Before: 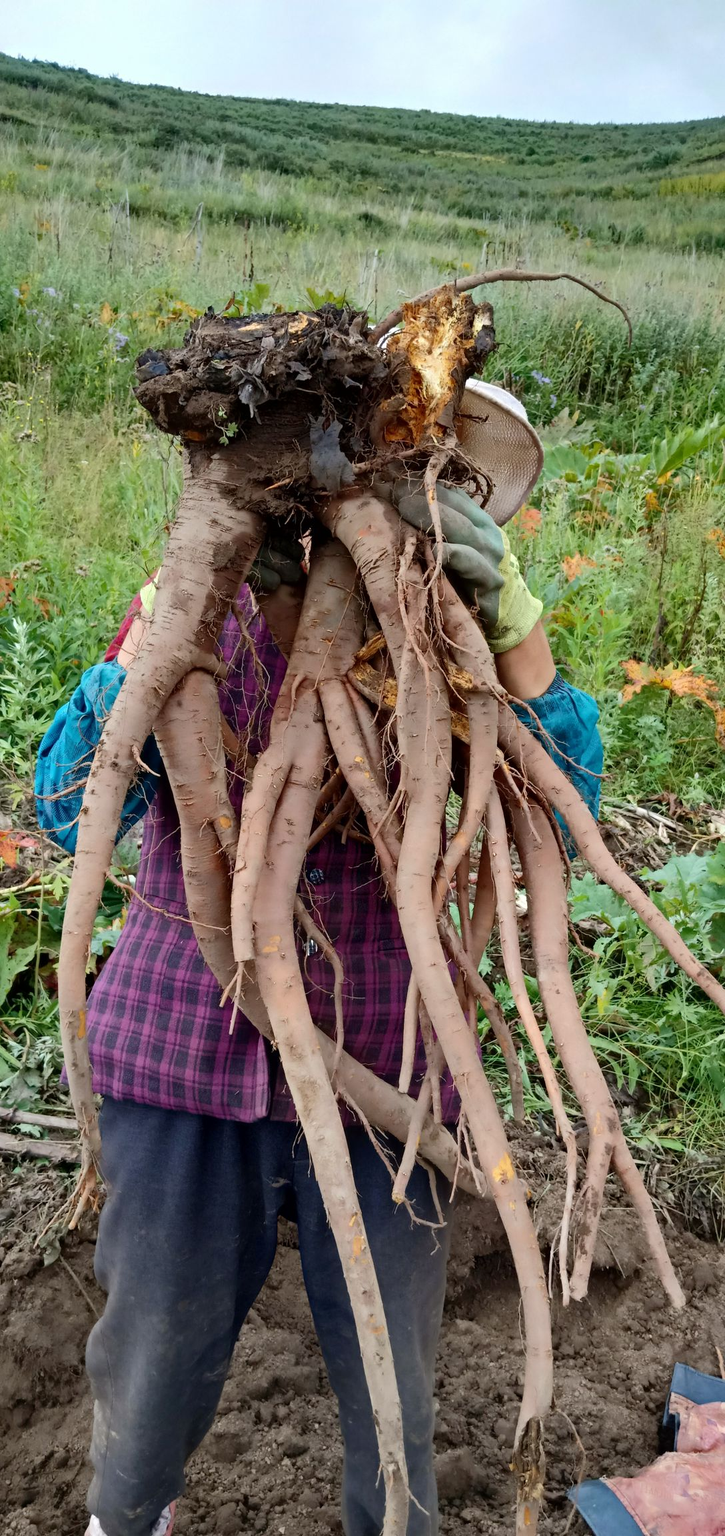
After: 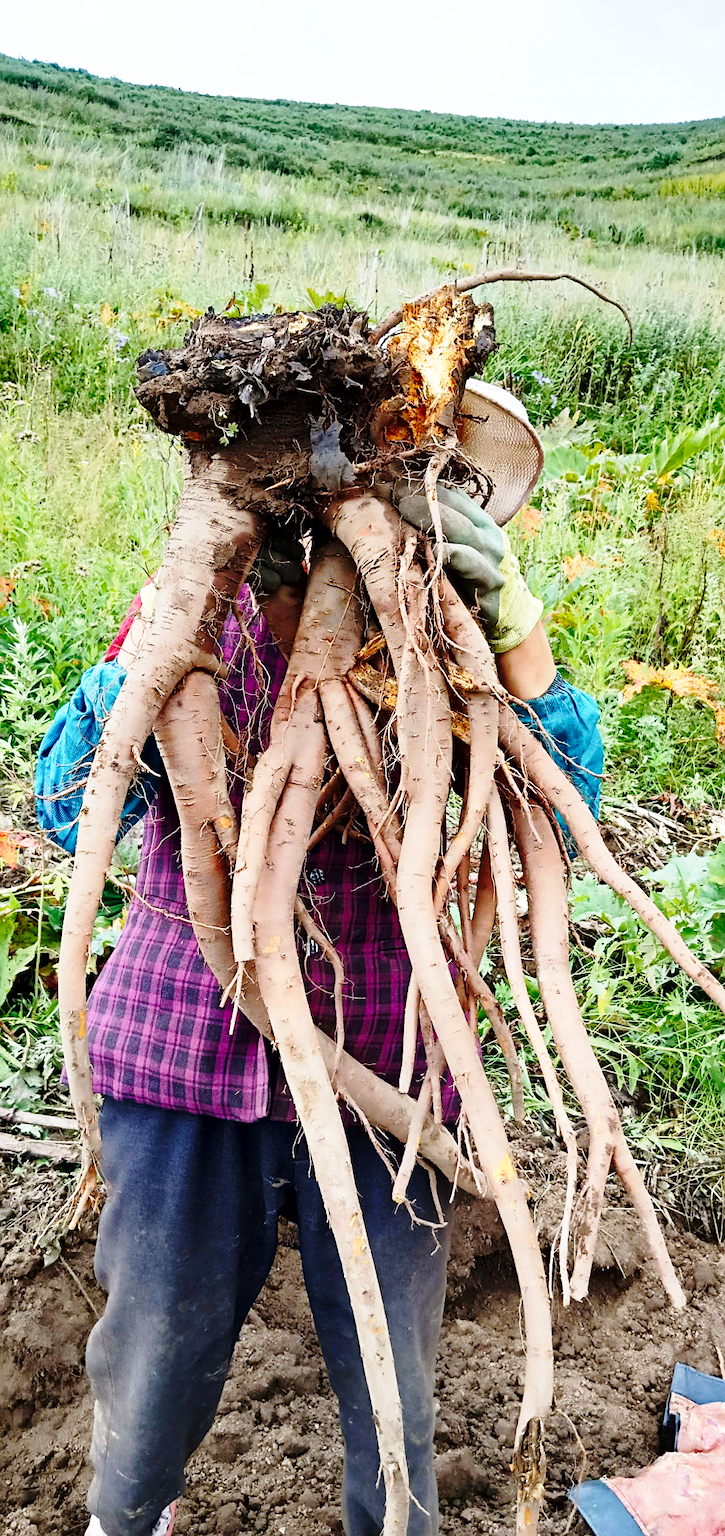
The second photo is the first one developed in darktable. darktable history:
base curve: curves: ch0 [(0, 0) (0.028, 0.03) (0.105, 0.232) (0.387, 0.748) (0.754, 0.968) (1, 1)], preserve colors none
sharpen: on, module defaults
